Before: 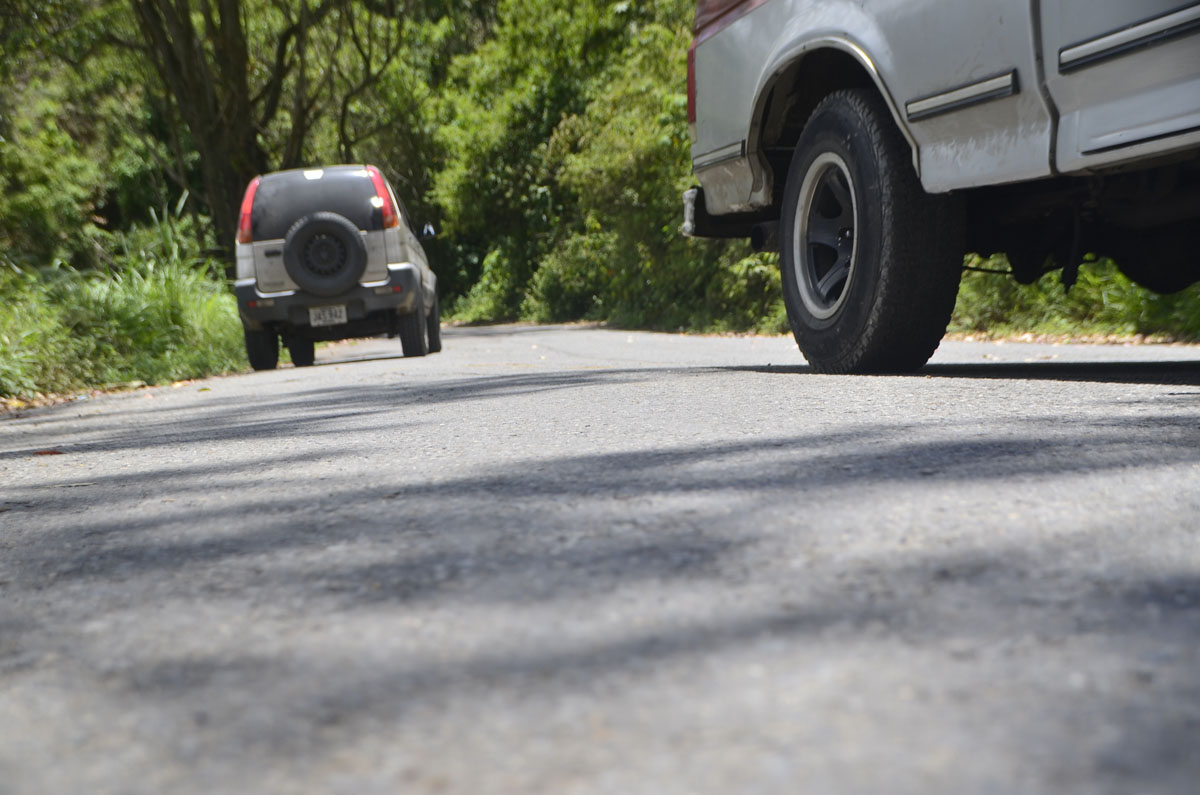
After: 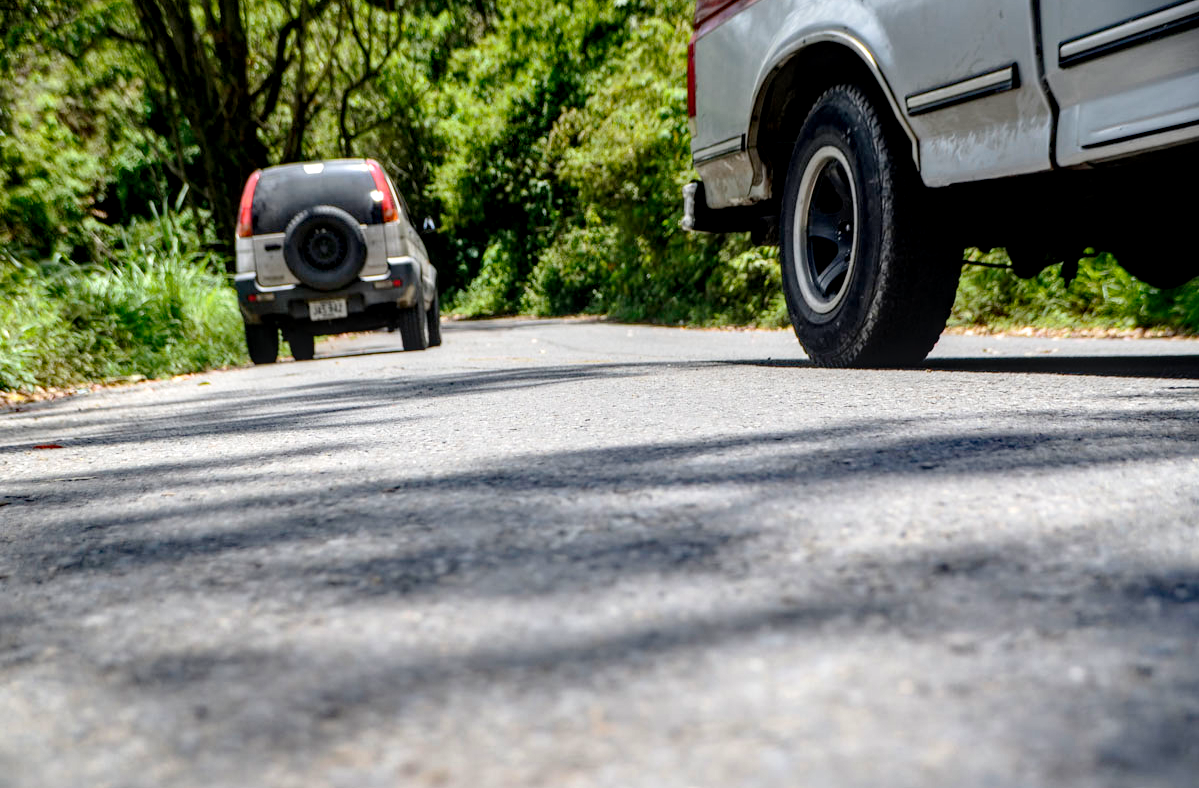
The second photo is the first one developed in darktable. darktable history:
crop: top 0.866%, right 0.024%
local contrast: highlights 22%, detail 150%
haze removal: compatibility mode true
tone curve: curves: ch0 [(0, 0) (0.003, 0.003) (0.011, 0.006) (0.025, 0.015) (0.044, 0.025) (0.069, 0.034) (0.1, 0.052) (0.136, 0.092) (0.177, 0.157) (0.224, 0.228) (0.277, 0.305) (0.335, 0.392) (0.399, 0.466) (0.468, 0.543) (0.543, 0.612) (0.623, 0.692) (0.709, 0.78) (0.801, 0.865) (0.898, 0.935) (1, 1)], preserve colors none
